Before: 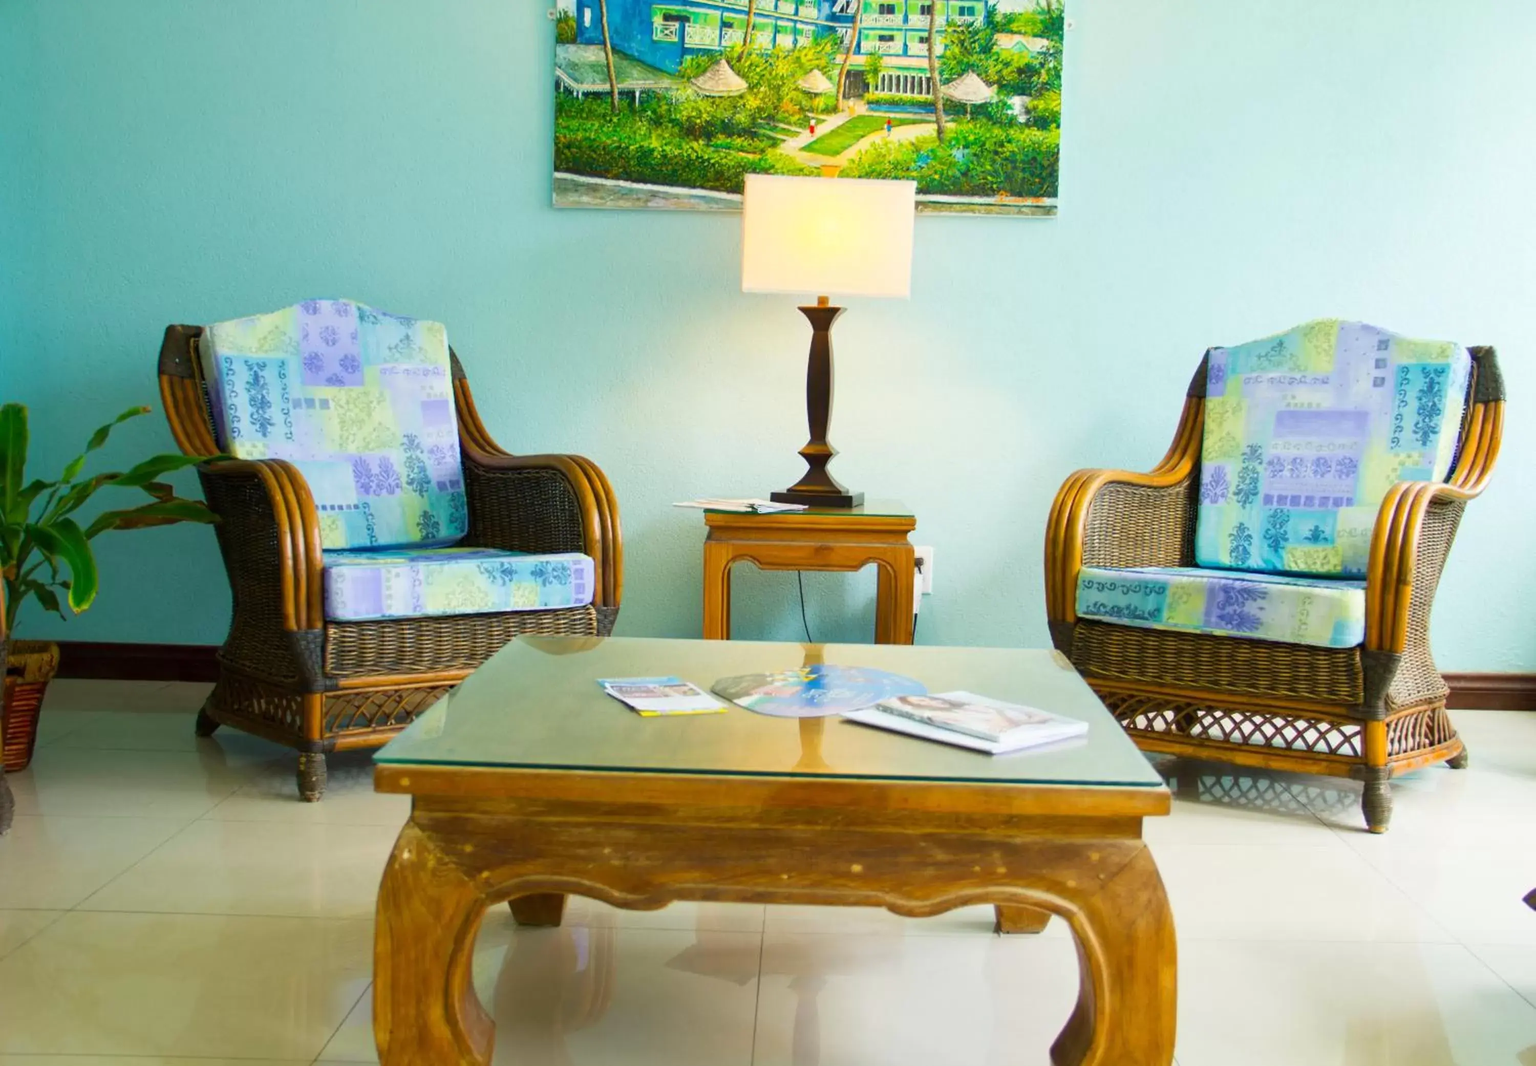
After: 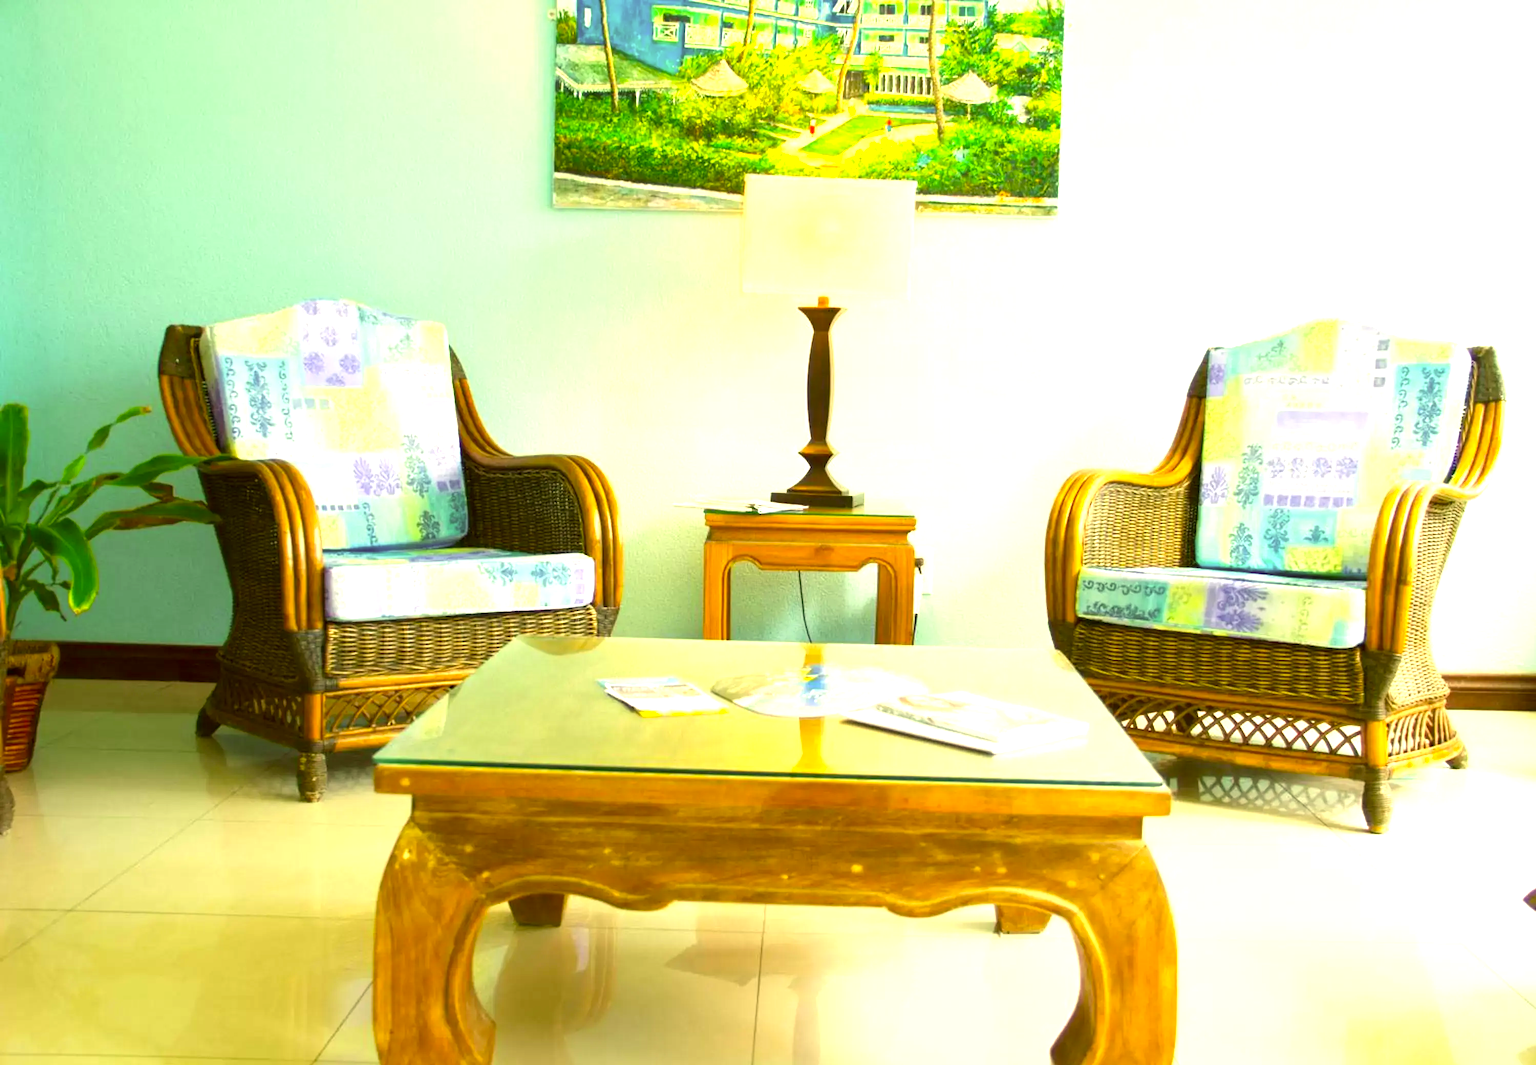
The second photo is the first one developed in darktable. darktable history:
color correction: highlights a* 0.106, highlights b* 28.99, shadows a* -0.156, shadows b* 21.39
exposure: black level correction 0, exposure 1.102 EV, compensate highlight preservation false
